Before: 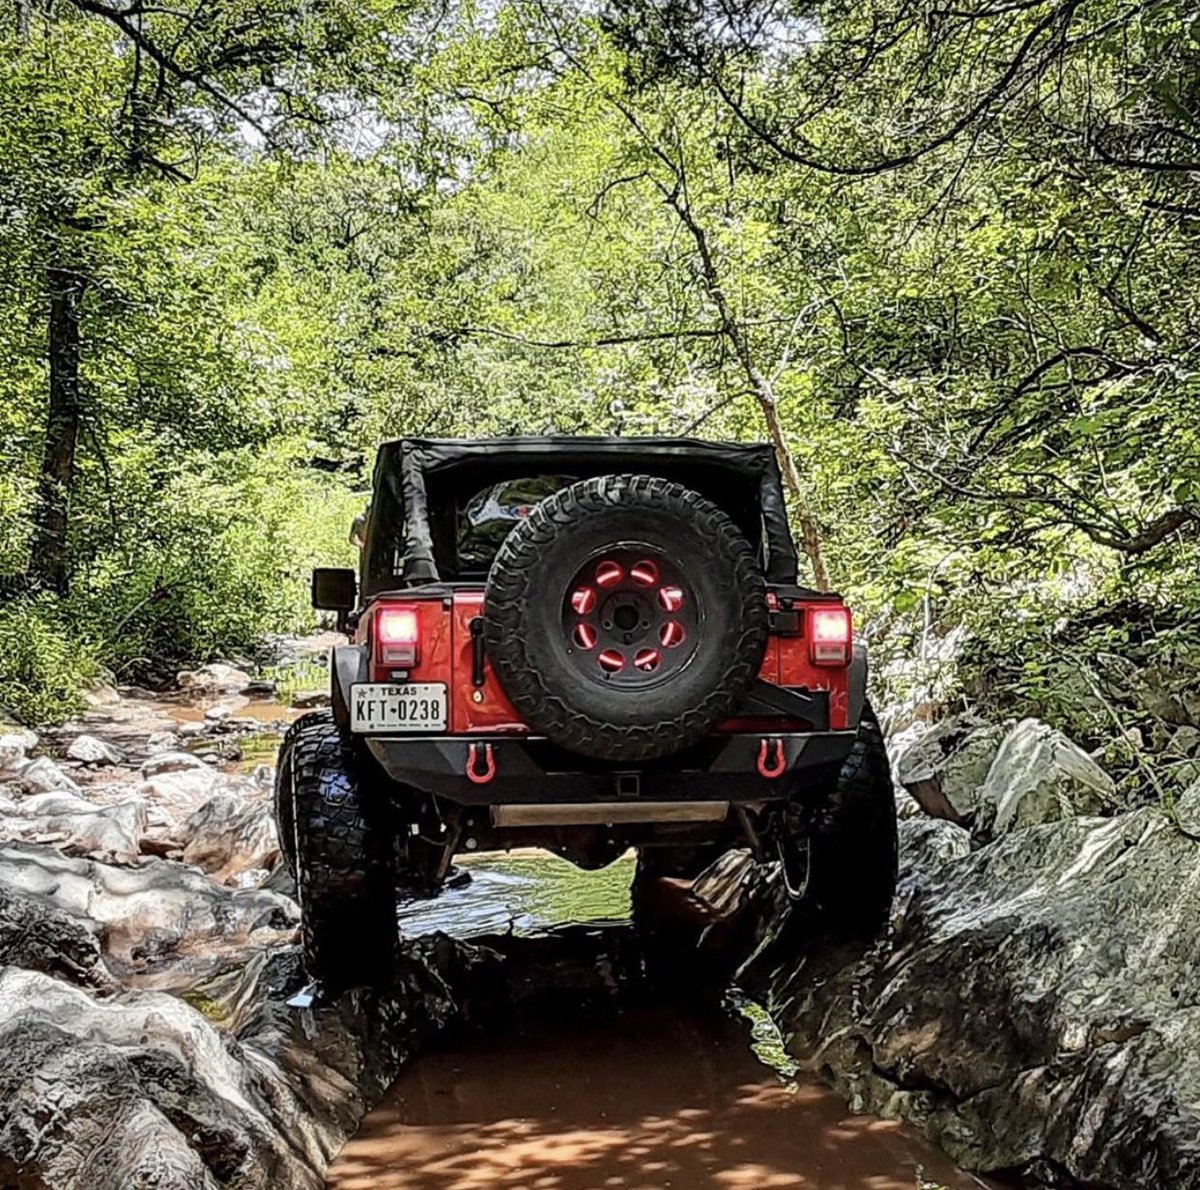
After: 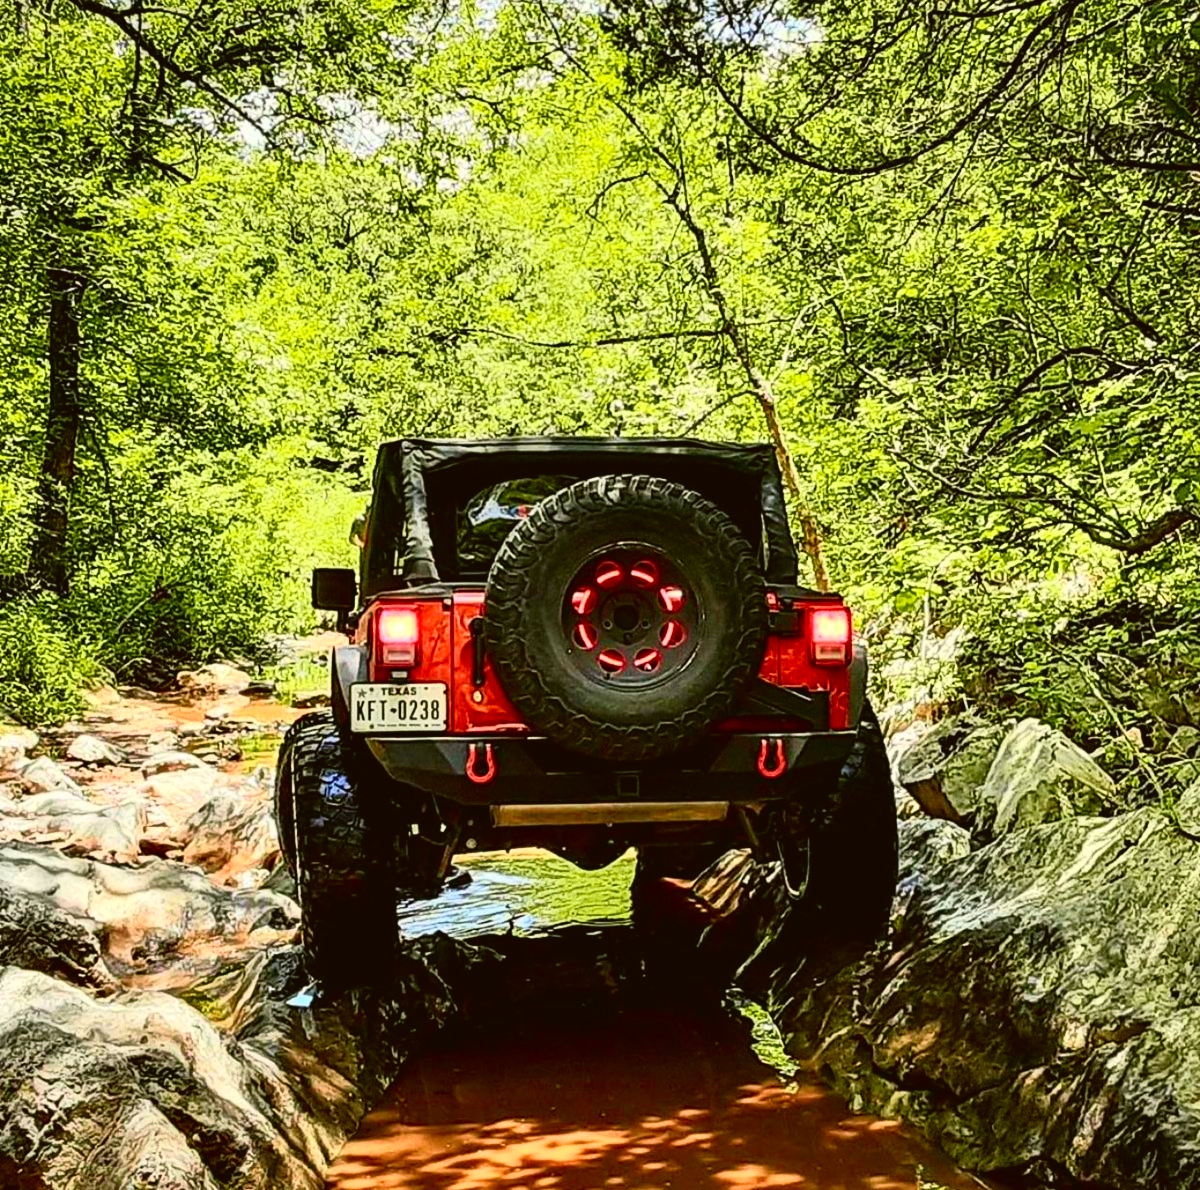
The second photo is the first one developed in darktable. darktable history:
color balance rgb: shadows lift › chroma 2.033%, shadows lift › hue 187.96°, global offset › luminance 0.277%, perceptual saturation grading › global saturation 3.592%, global vibrance 25.576%
color correction: highlights a* -1.41, highlights b* 10.11, shadows a* 0.744, shadows b* 19.81
tone curve: curves: ch0 [(0, 0.013) (0.074, 0.044) (0.251, 0.234) (0.472, 0.511) (0.63, 0.752) (0.746, 0.866) (0.899, 0.956) (1, 1)]; ch1 [(0, 0) (0.08, 0.08) (0.347, 0.394) (0.455, 0.441) (0.5, 0.5) (0.517, 0.53) (0.563, 0.611) (0.617, 0.682) (0.756, 0.788) (0.92, 0.92) (1, 1)]; ch2 [(0, 0) (0.096, 0.056) (0.304, 0.204) (0.5, 0.5) (0.539, 0.575) (0.597, 0.644) (0.92, 0.92) (1, 1)], color space Lab, independent channels, preserve colors none
